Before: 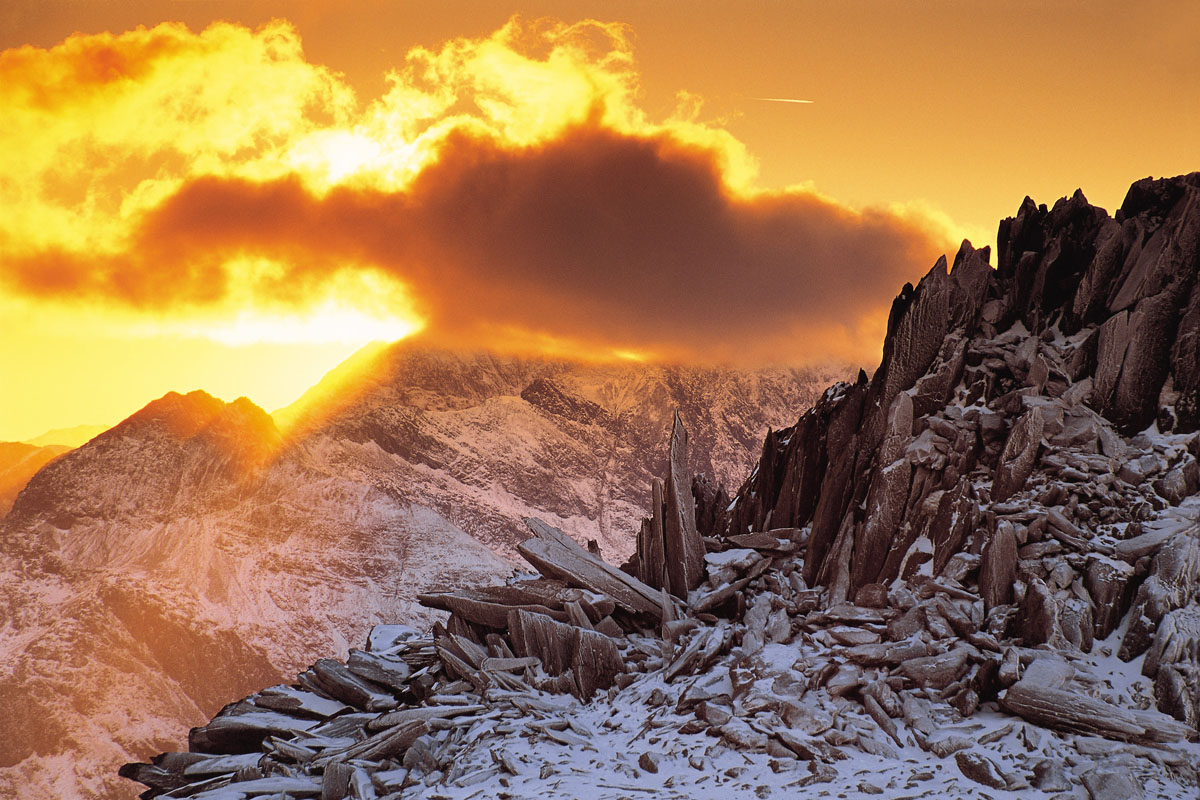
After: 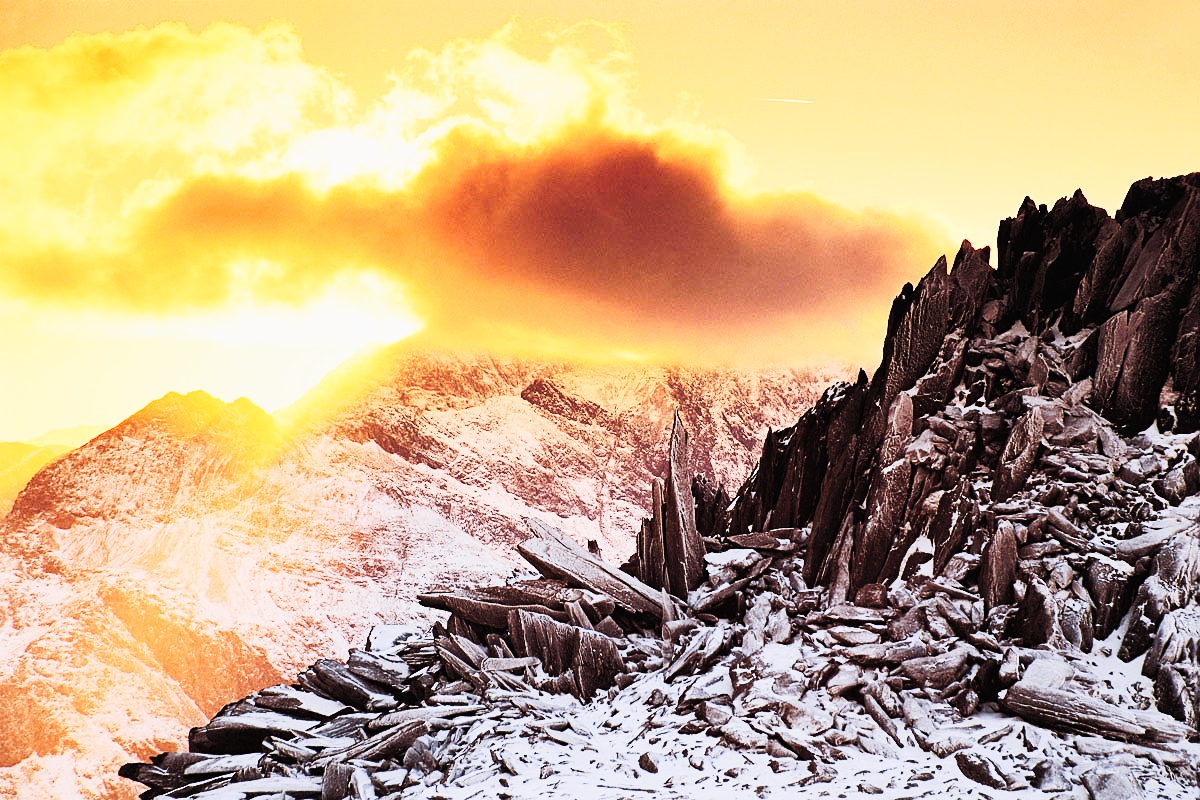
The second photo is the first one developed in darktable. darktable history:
contrast brightness saturation: contrast 0.2, brightness 0.15, saturation 0.14
filmic rgb: black relative exposure -7.5 EV, white relative exposure 5 EV, hardness 3.31, contrast 1.3, contrast in shadows safe
tone curve: curves: ch0 [(0, 0) (0.003, 0.004) (0.011, 0.015) (0.025, 0.034) (0.044, 0.061) (0.069, 0.095) (0.1, 0.137) (0.136, 0.186) (0.177, 0.243) (0.224, 0.307) (0.277, 0.416) (0.335, 0.533) (0.399, 0.641) (0.468, 0.748) (0.543, 0.829) (0.623, 0.886) (0.709, 0.924) (0.801, 0.951) (0.898, 0.975) (1, 1)], preserve colors none
exposure: exposure -0.177 EV, compensate highlight preservation false
sharpen: amount 0.2
